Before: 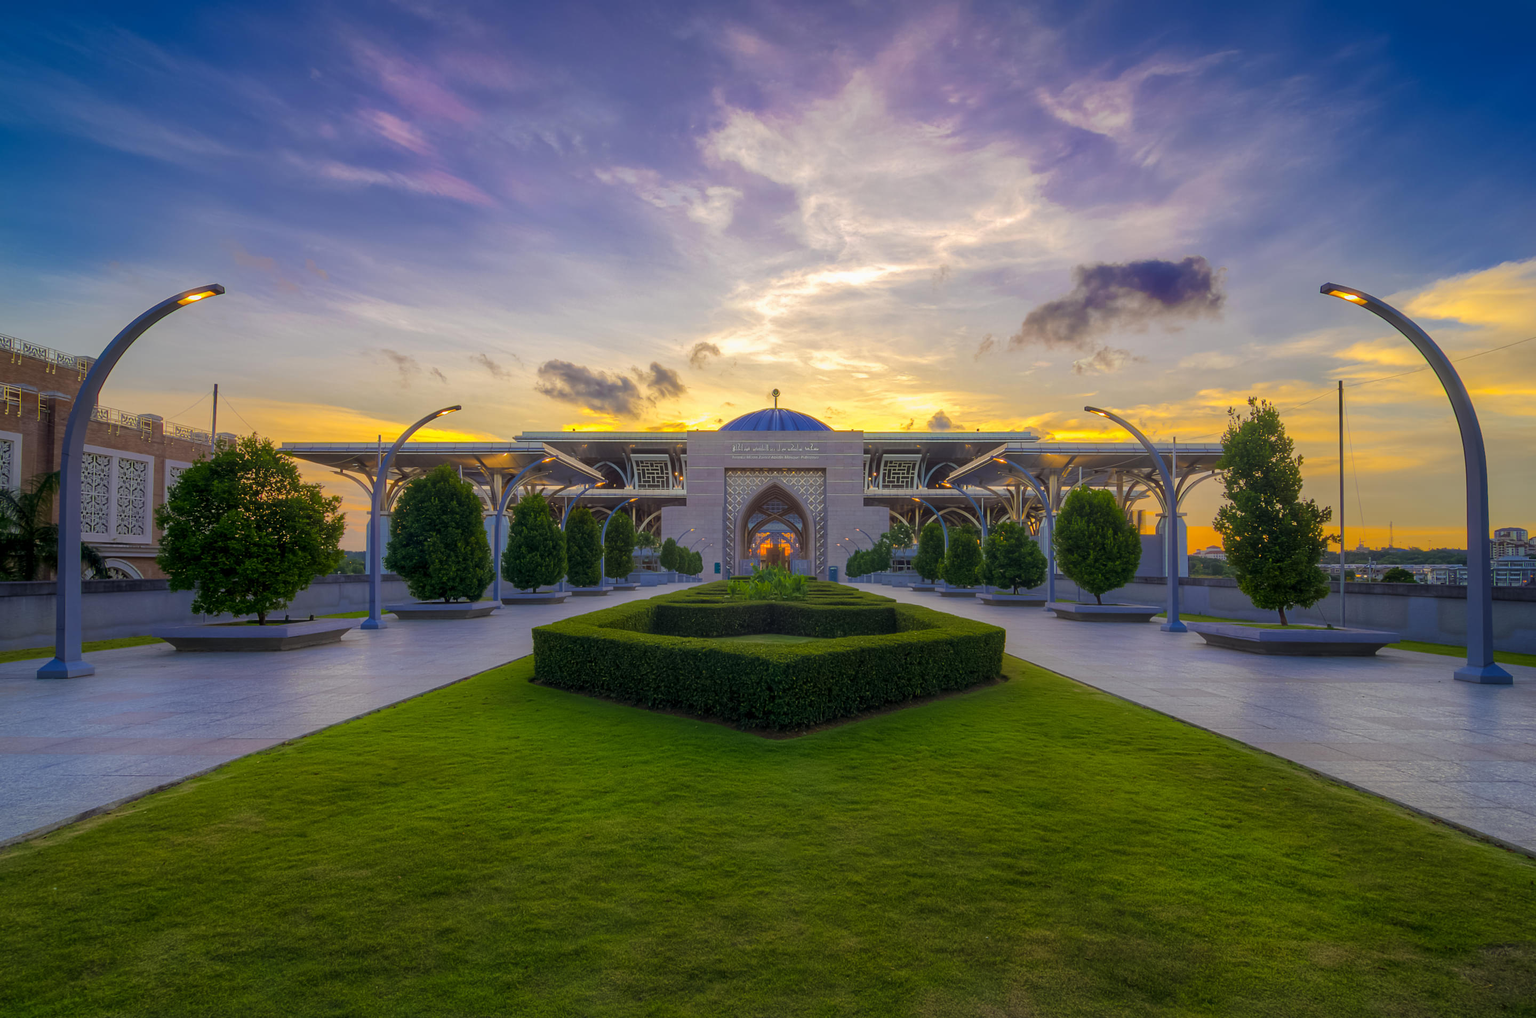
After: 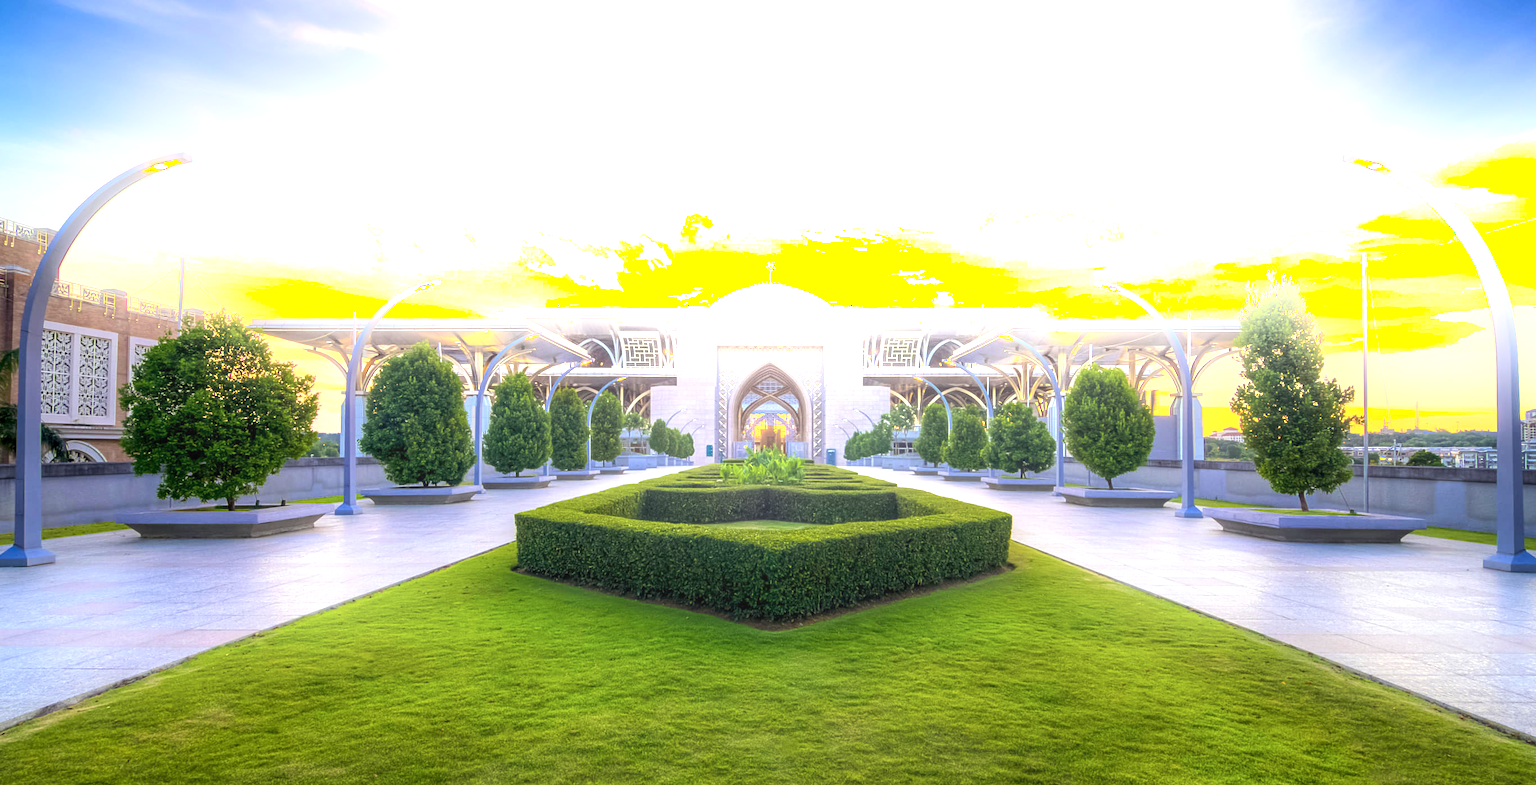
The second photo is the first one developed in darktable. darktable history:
tone equalizer: edges refinement/feathering 500, mask exposure compensation -1.57 EV, preserve details no
local contrast: on, module defaults
exposure: exposure 1.52 EV, compensate highlight preservation false
shadows and highlights: shadows -52.63, highlights 85.39, soften with gaussian
crop and rotate: left 2.775%, top 13.674%, right 2.008%, bottom 12.832%
